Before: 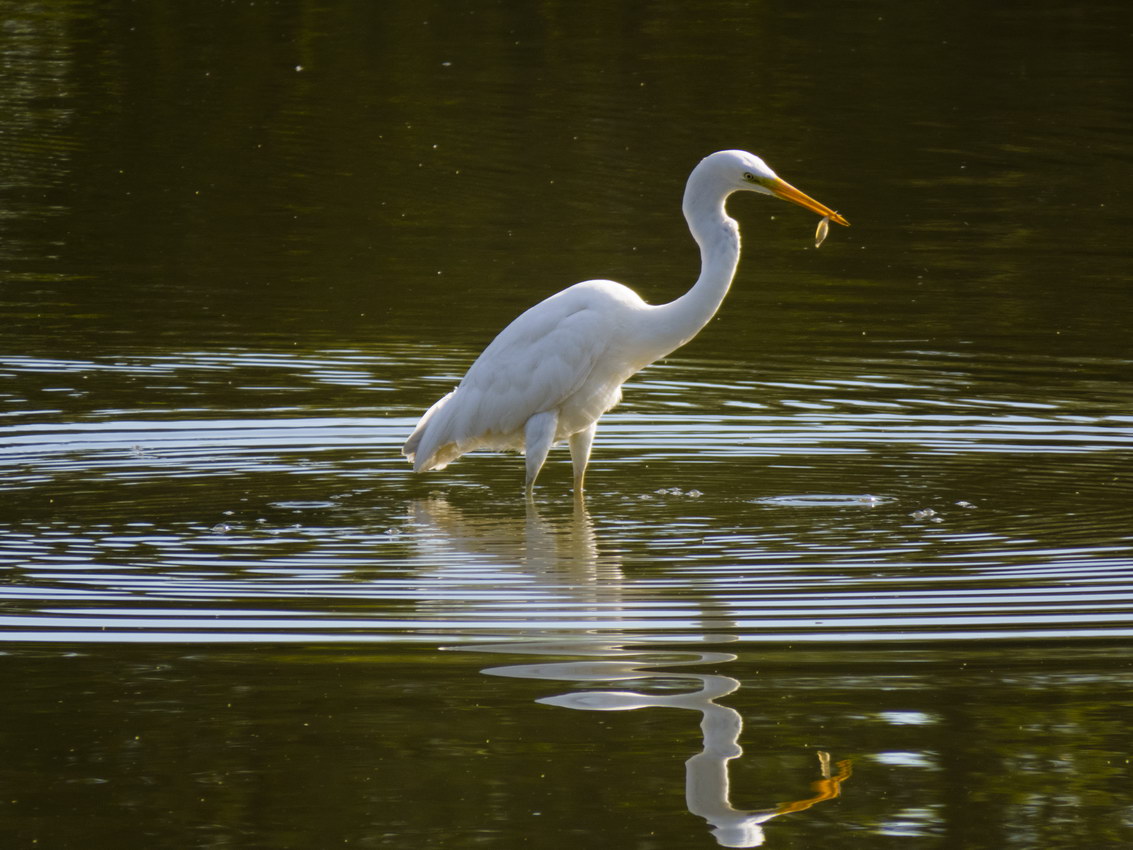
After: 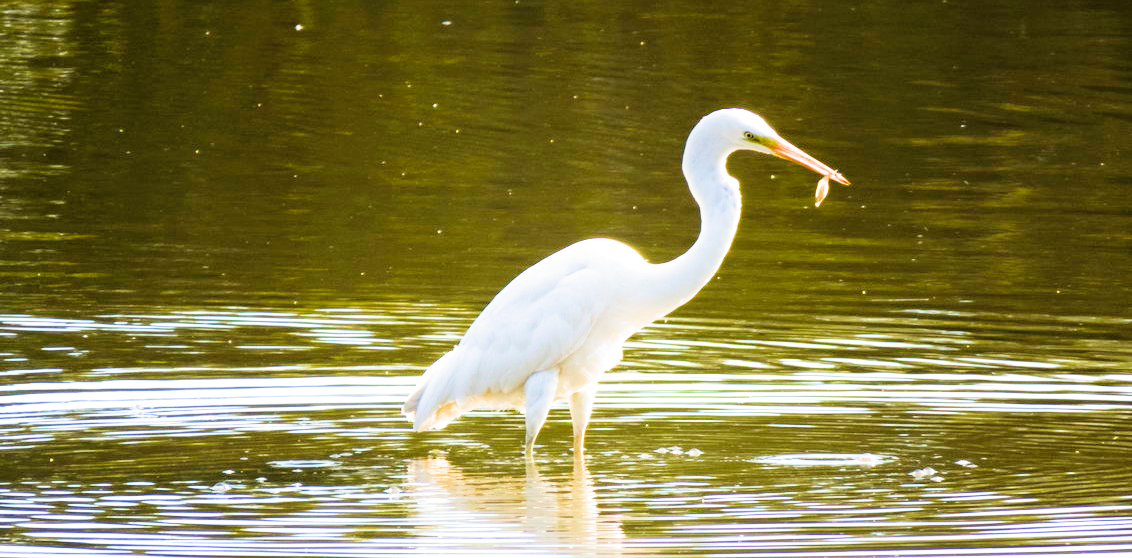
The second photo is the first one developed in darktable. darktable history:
color balance rgb: shadows lift › luminance -10%, highlights gain › luminance 10%, saturation formula JzAzBz (2021)
exposure: black level correction 0, exposure 1.45 EV, compensate exposure bias true, compensate highlight preservation false
crop and rotate: top 4.848%, bottom 29.503%
filmic rgb: black relative exposure -7.92 EV, white relative exposure 4.13 EV, threshold 3 EV, hardness 4.02, latitude 51.22%, contrast 1.013, shadows ↔ highlights balance 5.35%, color science v5 (2021), contrast in shadows safe, contrast in highlights safe, enable highlight reconstruction true
